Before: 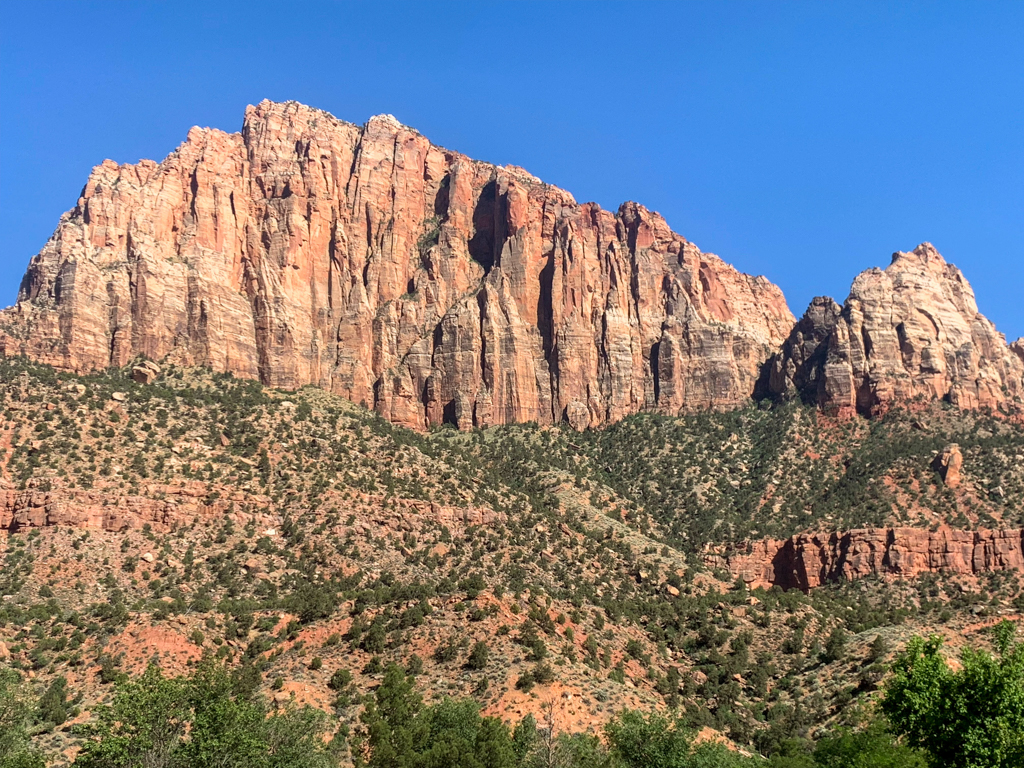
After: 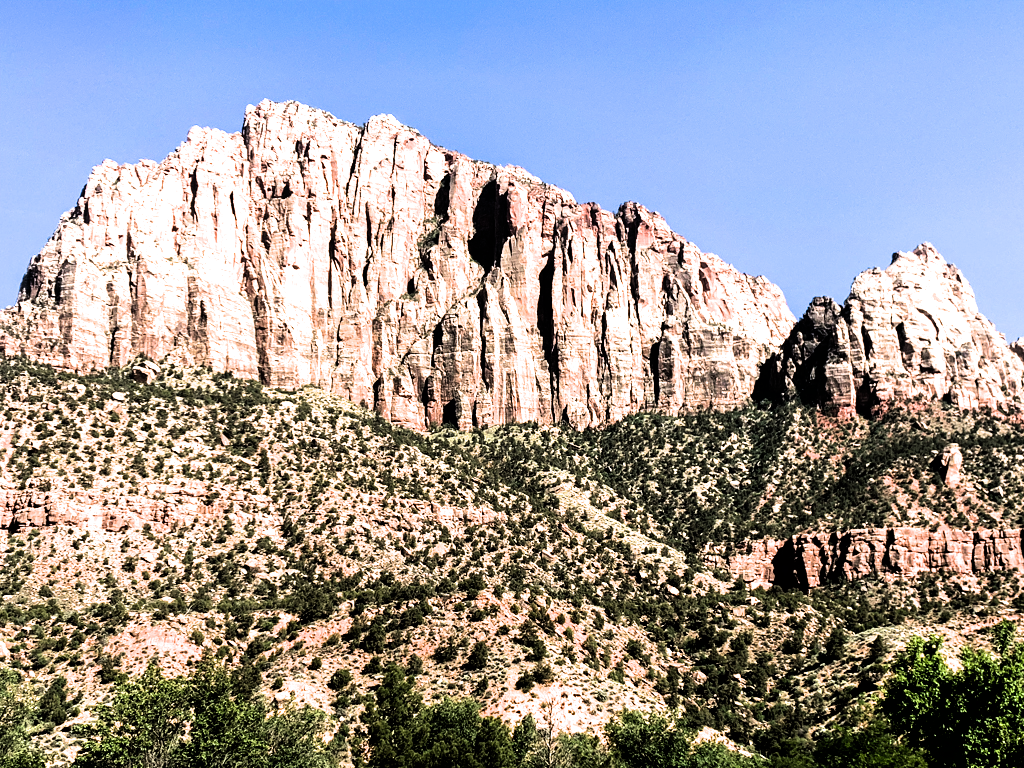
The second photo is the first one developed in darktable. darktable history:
tone equalizer: -8 EV -1.08 EV, -7 EV -0.977 EV, -6 EV -0.855 EV, -5 EV -0.609 EV, -3 EV 0.579 EV, -2 EV 0.871 EV, -1 EV 0.996 EV, +0 EV 1.06 EV, edges refinement/feathering 500, mask exposure compensation -1.57 EV, preserve details no
filmic rgb: black relative exposure -4.92 EV, white relative exposure 2.84 EV, hardness 3.72
color balance rgb: shadows lift › luminance -8.031%, shadows lift › chroma 2.143%, shadows lift › hue 164.97°, power › chroma 0.669%, power › hue 60°, perceptual saturation grading › global saturation -0.558%, perceptual brilliance grading › highlights 10.565%, perceptual brilliance grading › shadows -10.949%
